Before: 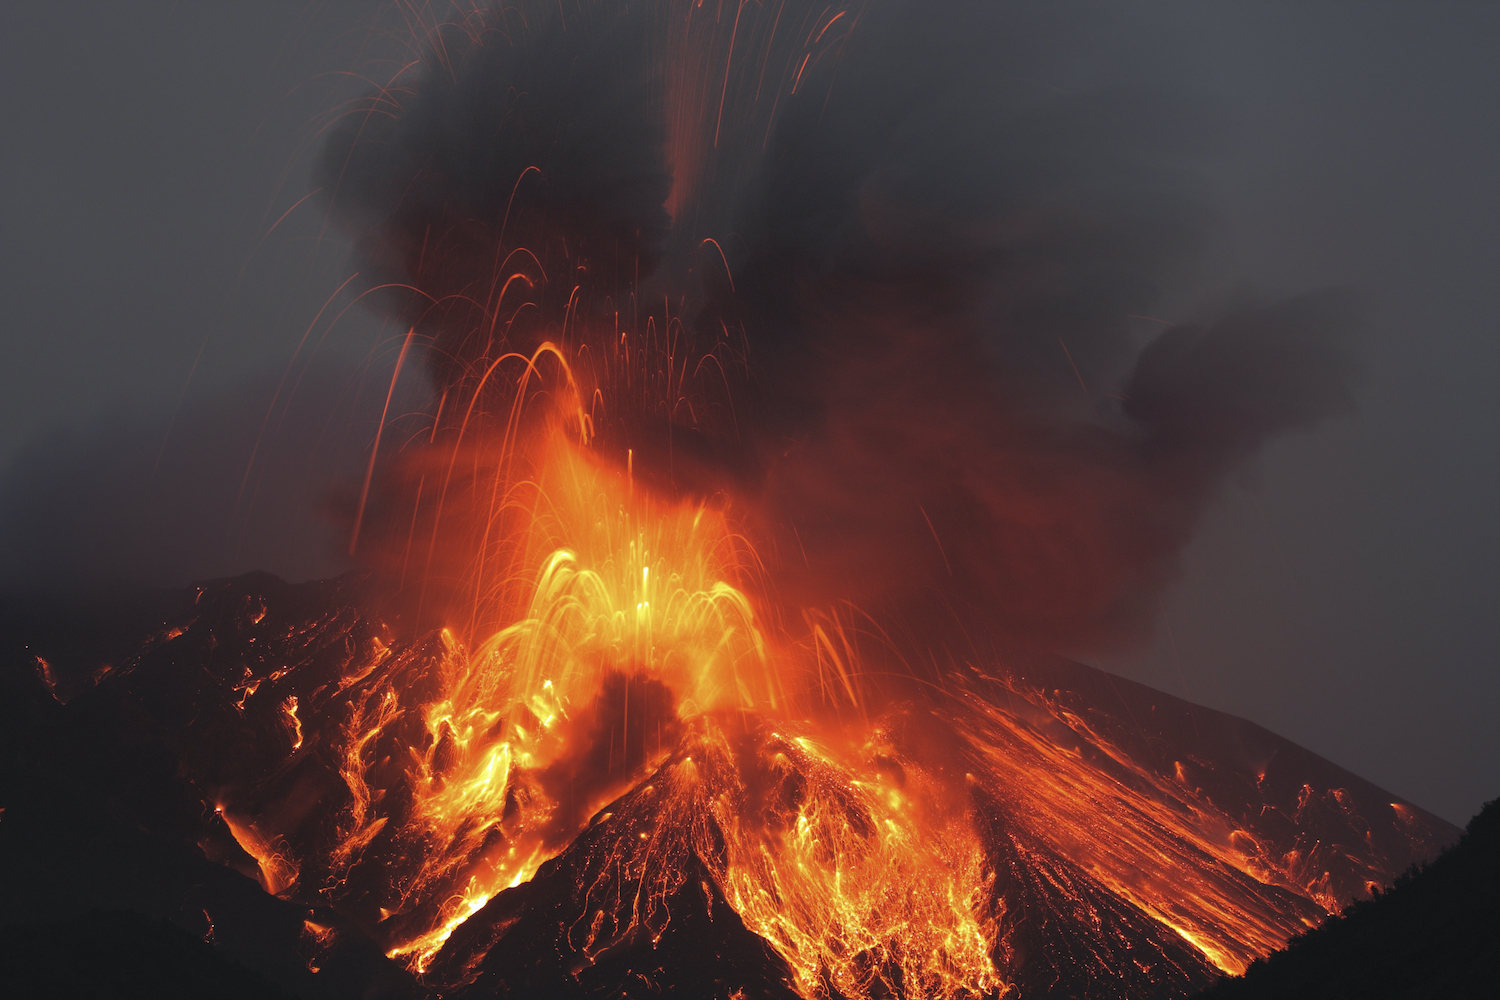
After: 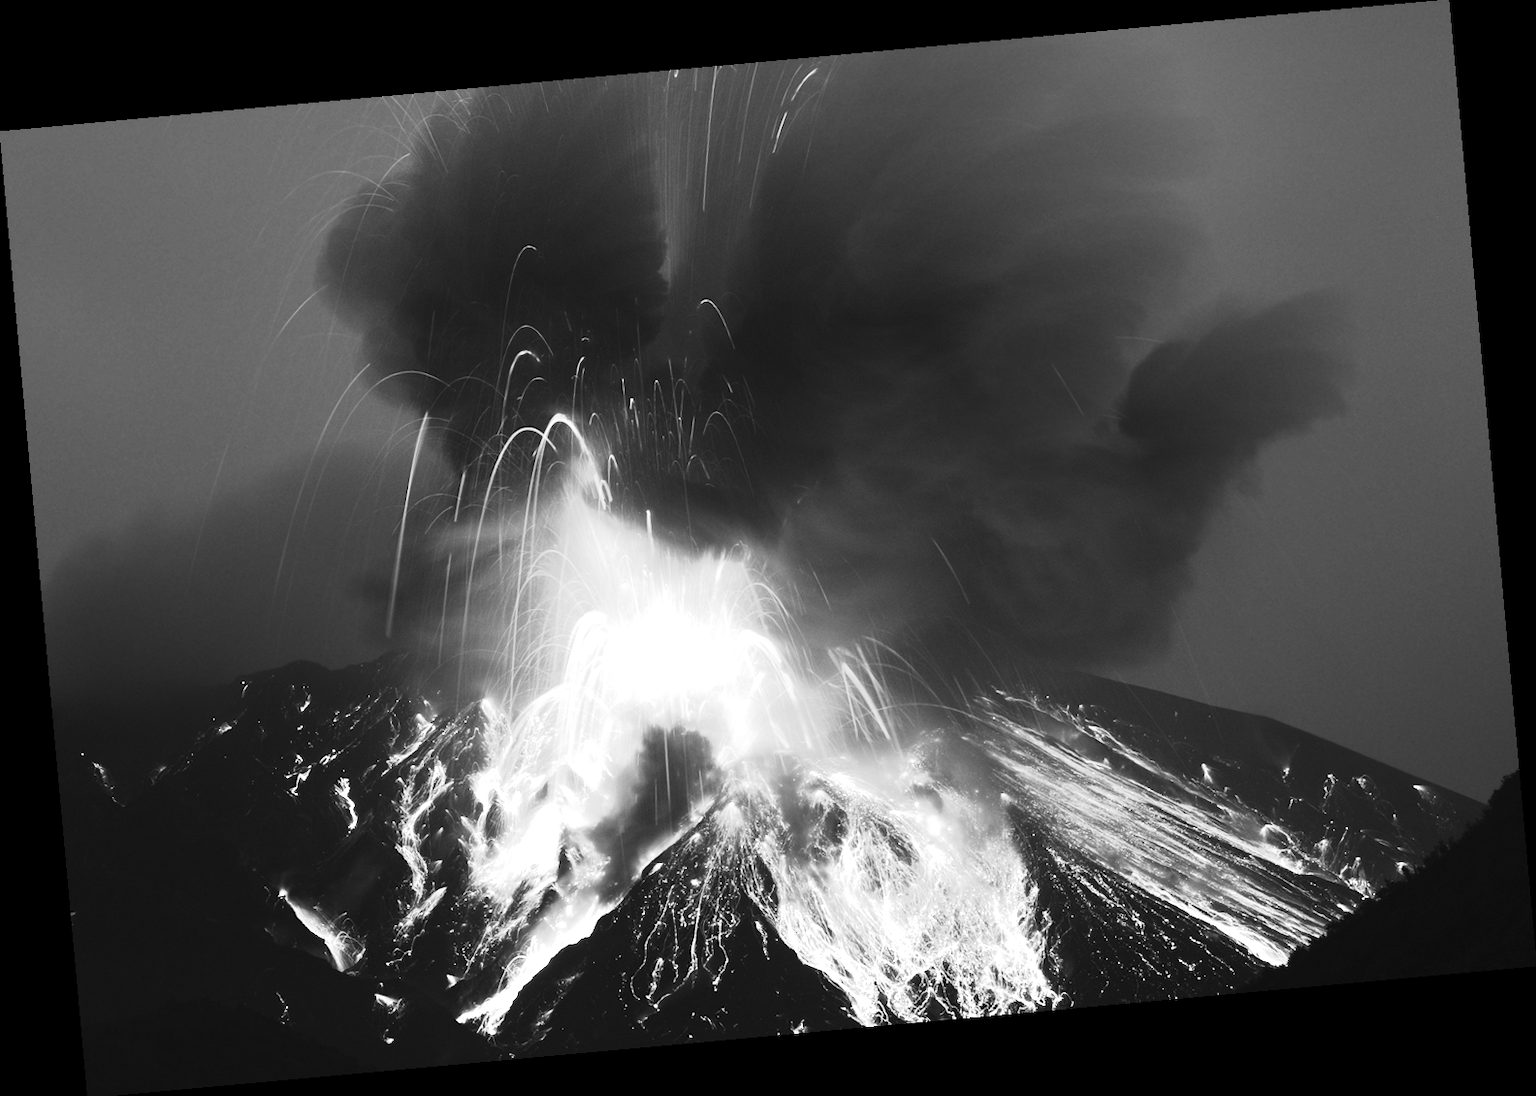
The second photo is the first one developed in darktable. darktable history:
color contrast: green-magenta contrast 1.73, blue-yellow contrast 1.15
rotate and perspective: rotation -5.2°, automatic cropping off
color balance rgb: shadows lift › luminance -20%, power › hue 72.24°, highlights gain › luminance 15%, global offset › hue 171.6°, perceptual saturation grading › highlights -30%, perceptual saturation grading › shadows 20%, global vibrance 30%, contrast 10%
exposure: exposure 1.16 EV, compensate exposure bias true, compensate highlight preservation false
contrast brightness saturation: contrast 0.28
color zones: curves: ch0 [(0, 0.5) (0.143, 0.5) (0.286, 0.456) (0.429, 0.5) (0.571, 0.5) (0.714, 0.5) (0.857, 0.5) (1, 0.5)]; ch1 [(0, 0.5) (0.143, 0.5) (0.286, 0.422) (0.429, 0.5) (0.571, 0.5) (0.714, 0.5) (0.857, 0.5) (1, 0.5)]
monochrome: on, module defaults
